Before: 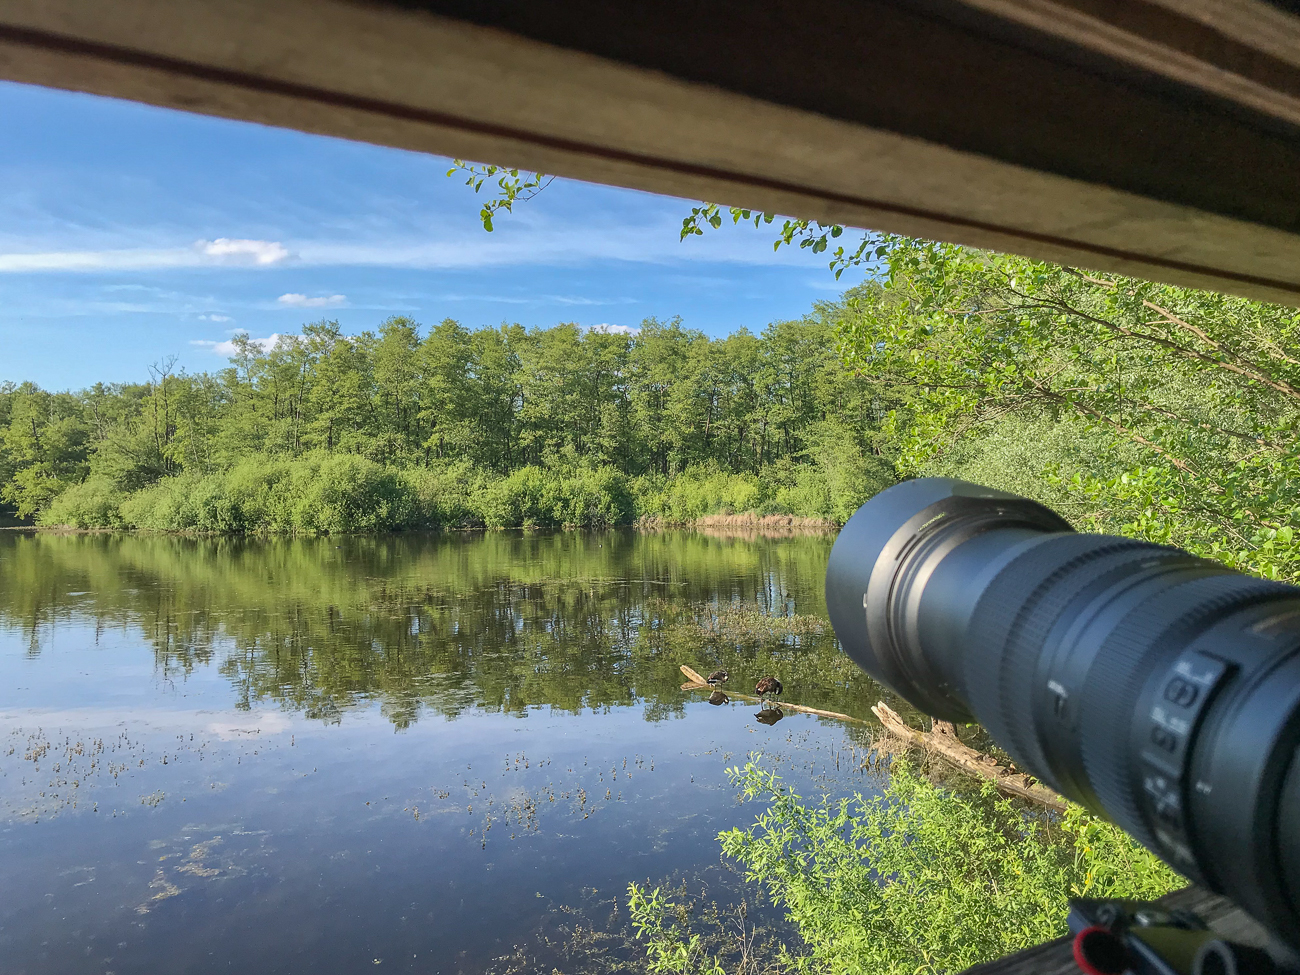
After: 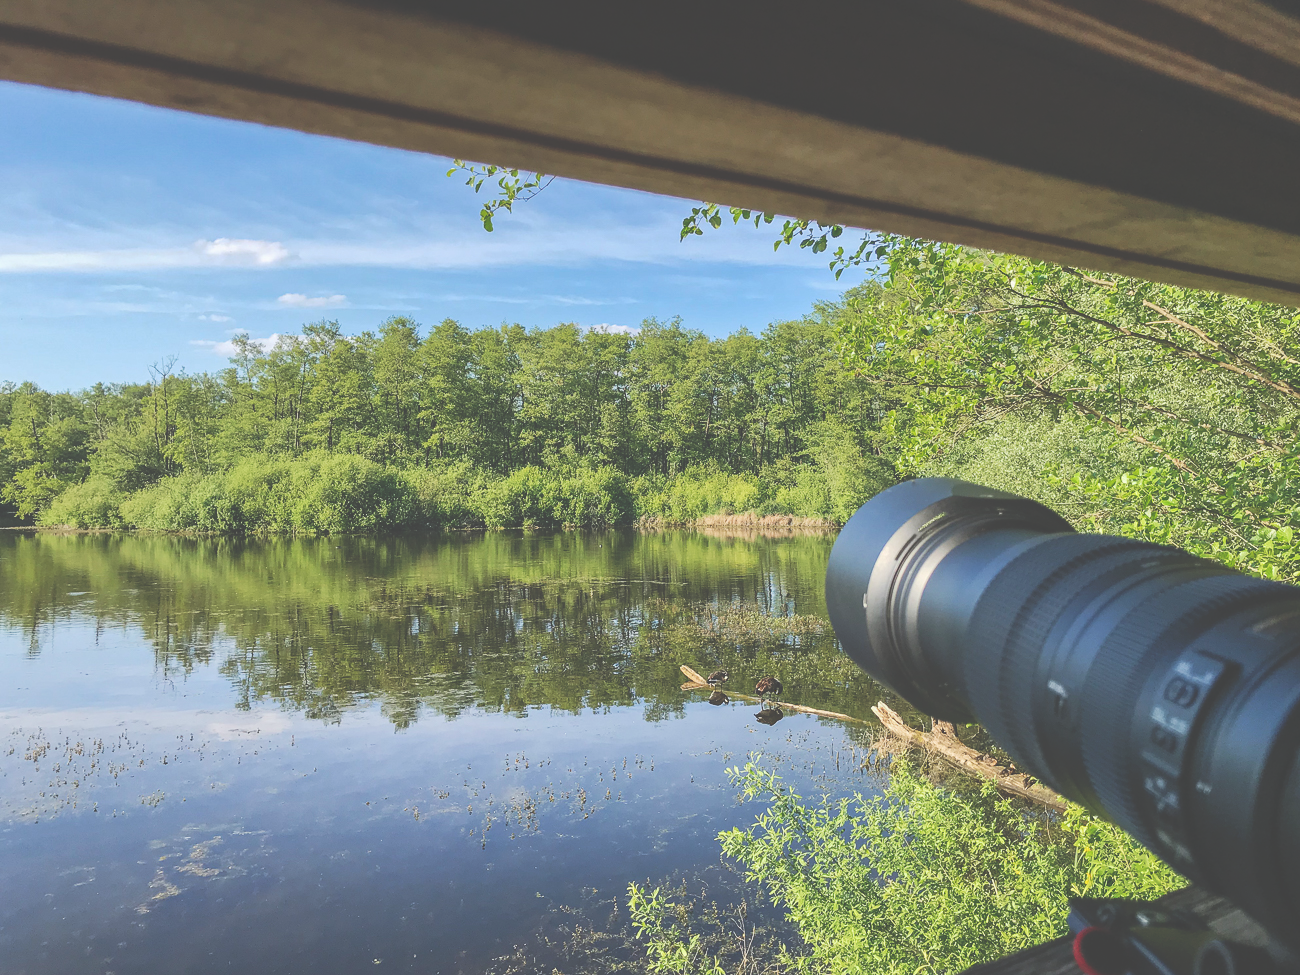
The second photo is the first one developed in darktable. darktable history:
tone curve: curves: ch0 [(0, 0) (0.003, 0.273) (0.011, 0.276) (0.025, 0.276) (0.044, 0.28) (0.069, 0.283) (0.1, 0.288) (0.136, 0.293) (0.177, 0.302) (0.224, 0.321) (0.277, 0.349) (0.335, 0.393) (0.399, 0.448) (0.468, 0.51) (0.543, 0.589) (0.623, 0.677) (0.709, 0.761) (0.801, 0.839) (0.898, 0.909) (1, 1)], preserve colors none
